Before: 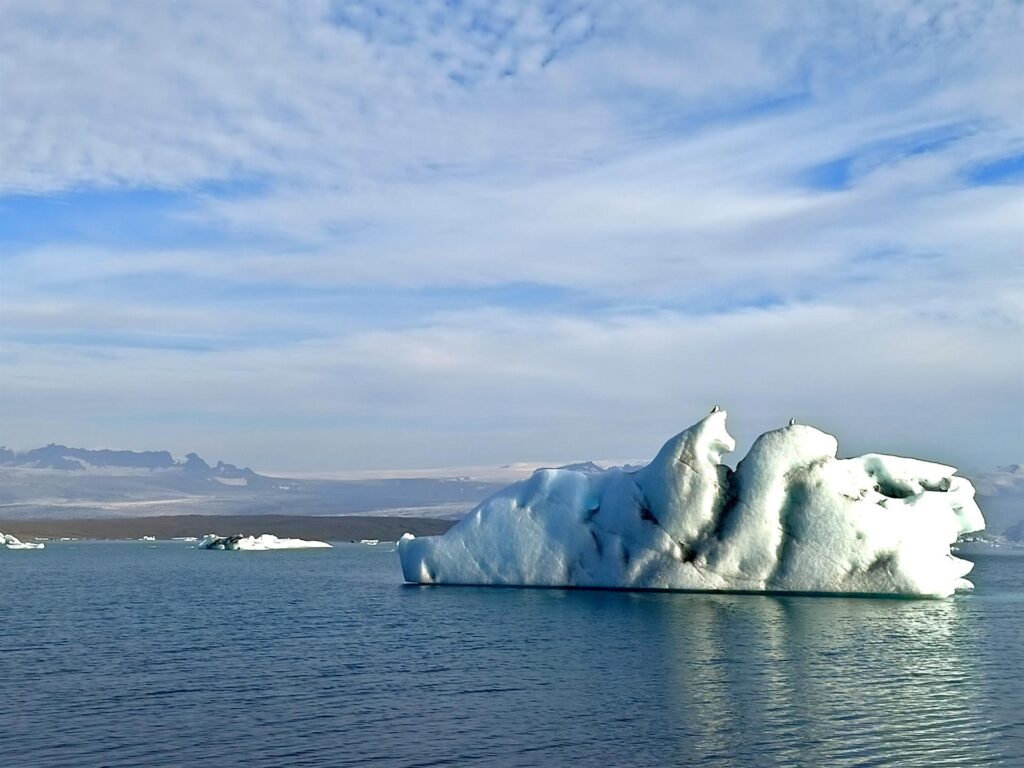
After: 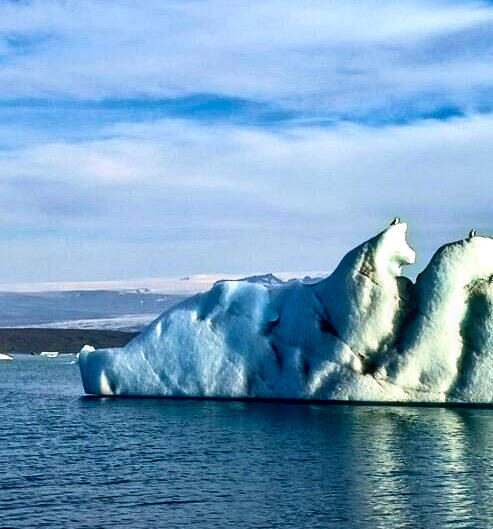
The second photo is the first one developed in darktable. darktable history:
contrast brightness saturation: contrast 0.389, brightness 0.099
color balance rgb: linear chroma grading › global chroma 8.891%, perceptual saturation grading › global saturation 10.374%, global vibrance 9.866%
crop: left 31.305%, top 24.5%, right 20.466%, bottom 6.558%
velvia: on, module defaults
local contrast: detail 130%
shadows and highlights: white point adjustment 0.129, highlights -71.42, soften with gaussian
